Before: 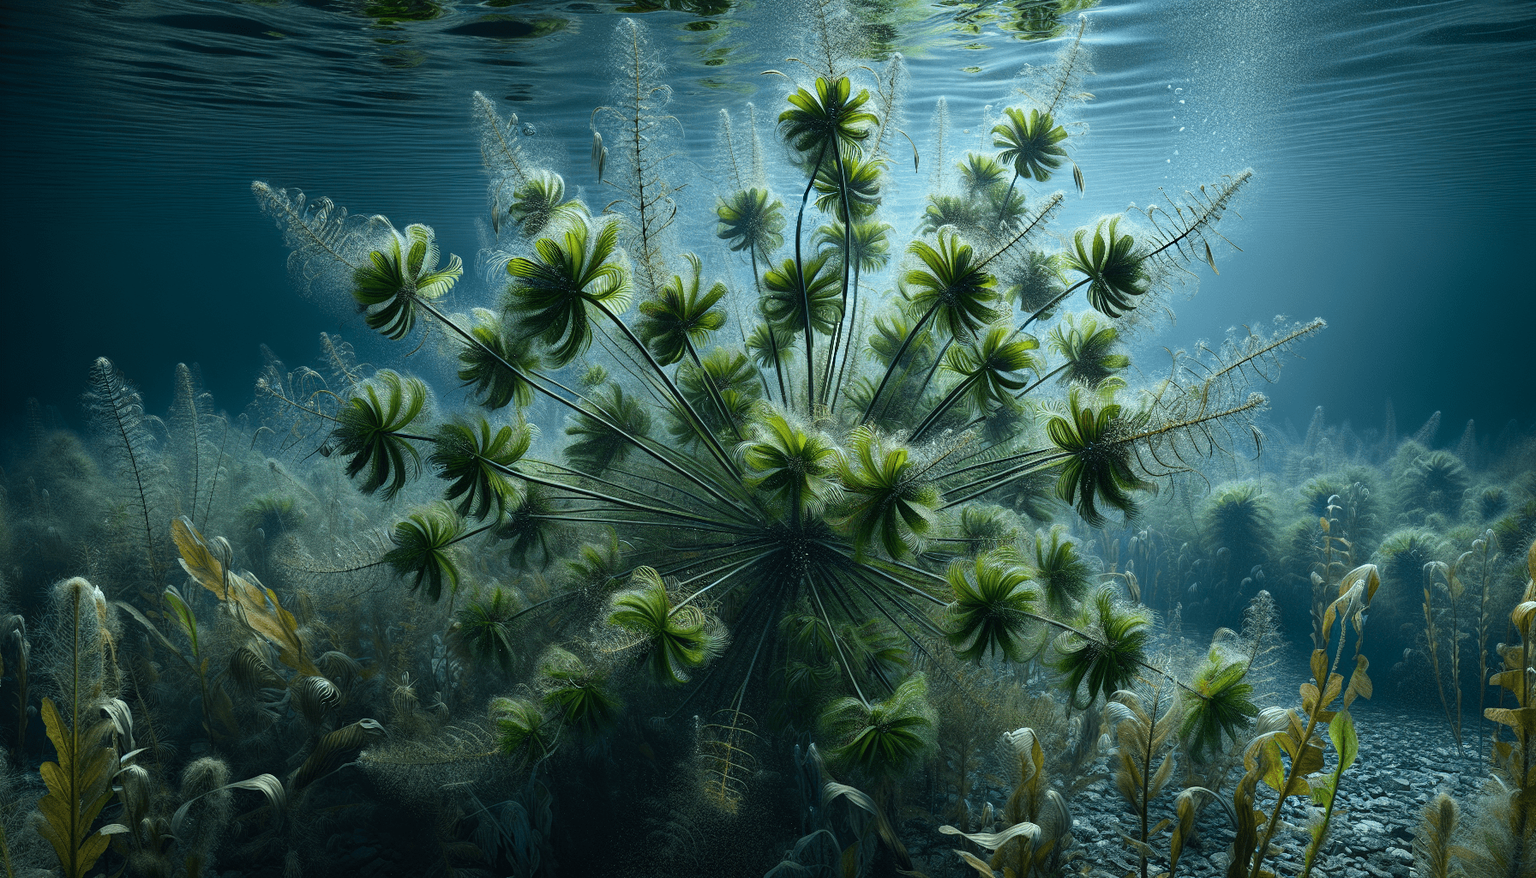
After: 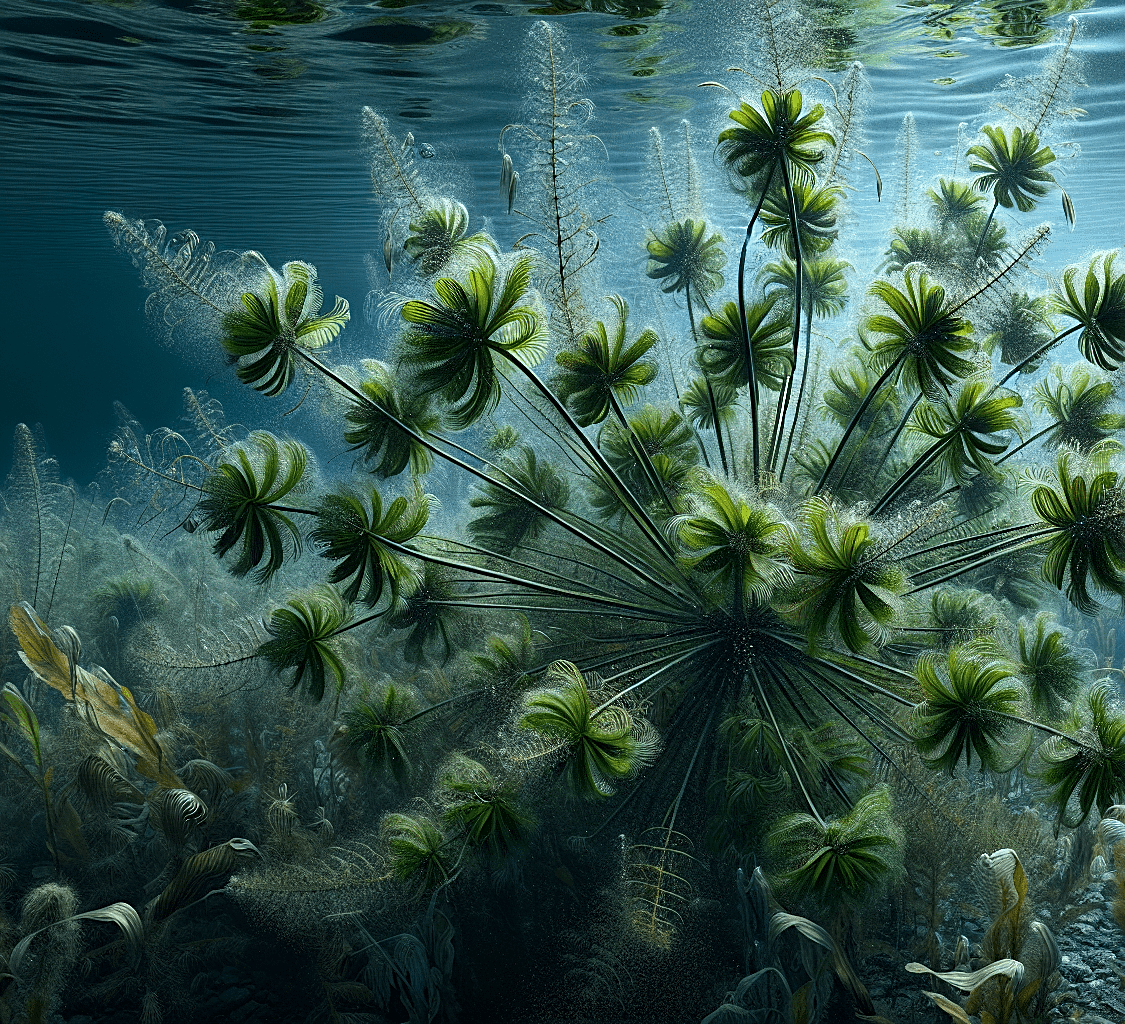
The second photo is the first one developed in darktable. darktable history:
local contrast: highlights 100%, shadows 100%, detail 120%, midtone range 0.2
crop: left 10.644%, right 26.528%
sharpen: on, module defaults
